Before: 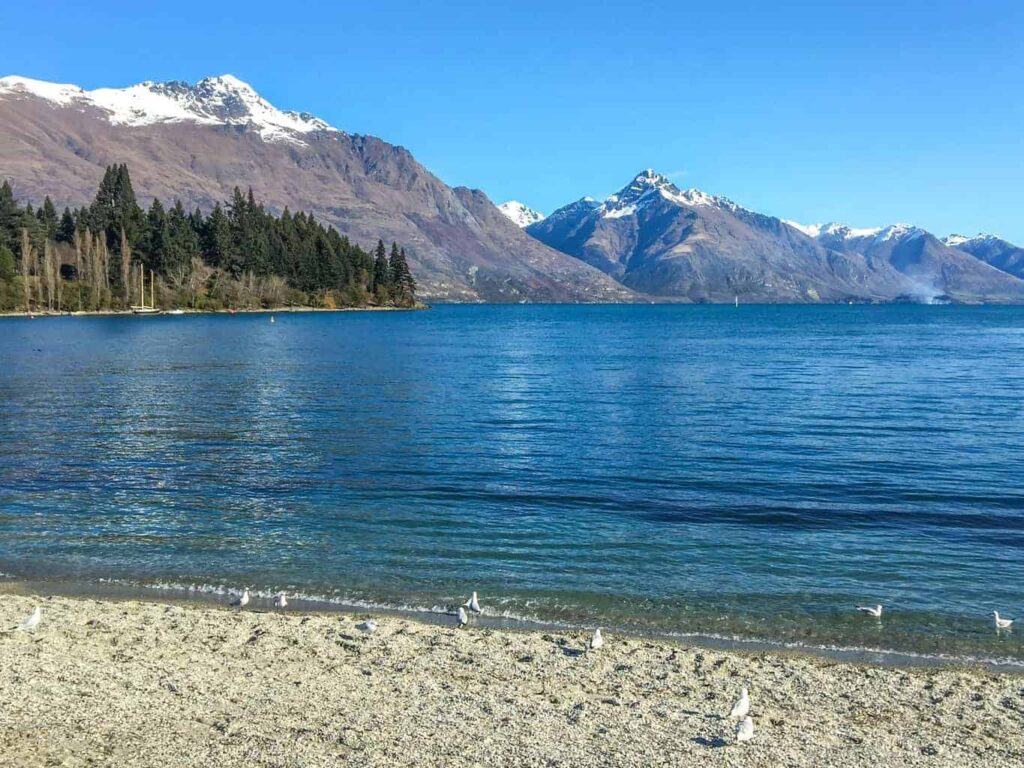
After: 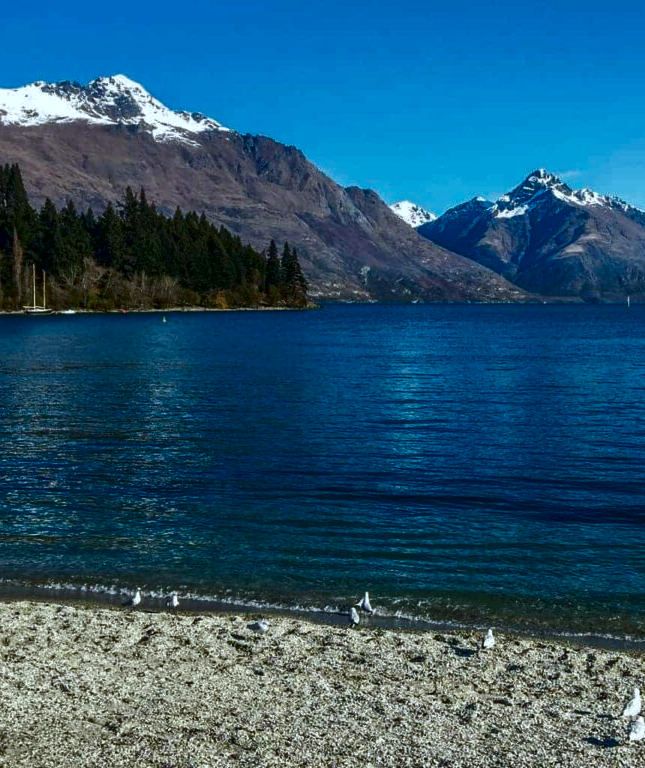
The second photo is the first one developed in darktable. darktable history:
tone equalizer: on, module defaults
crop: left 10.61%, right 26.401%
color correction: highlights a* -4.16, highlights b* -11.11
contrast brightness saturation: brightness -0.507
